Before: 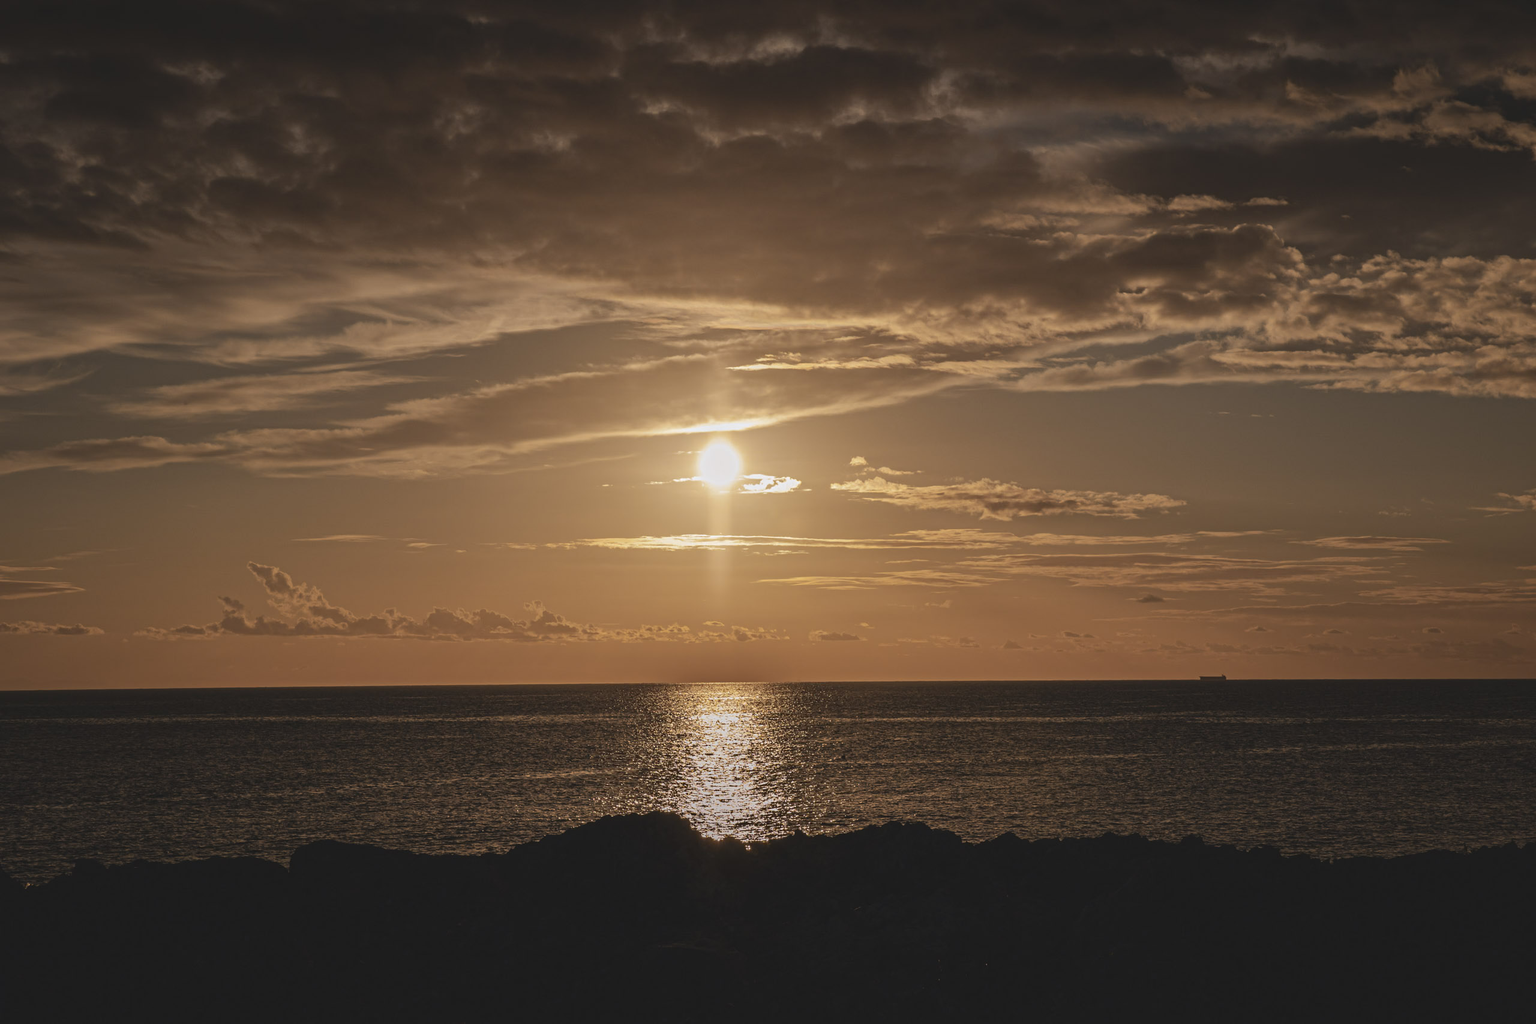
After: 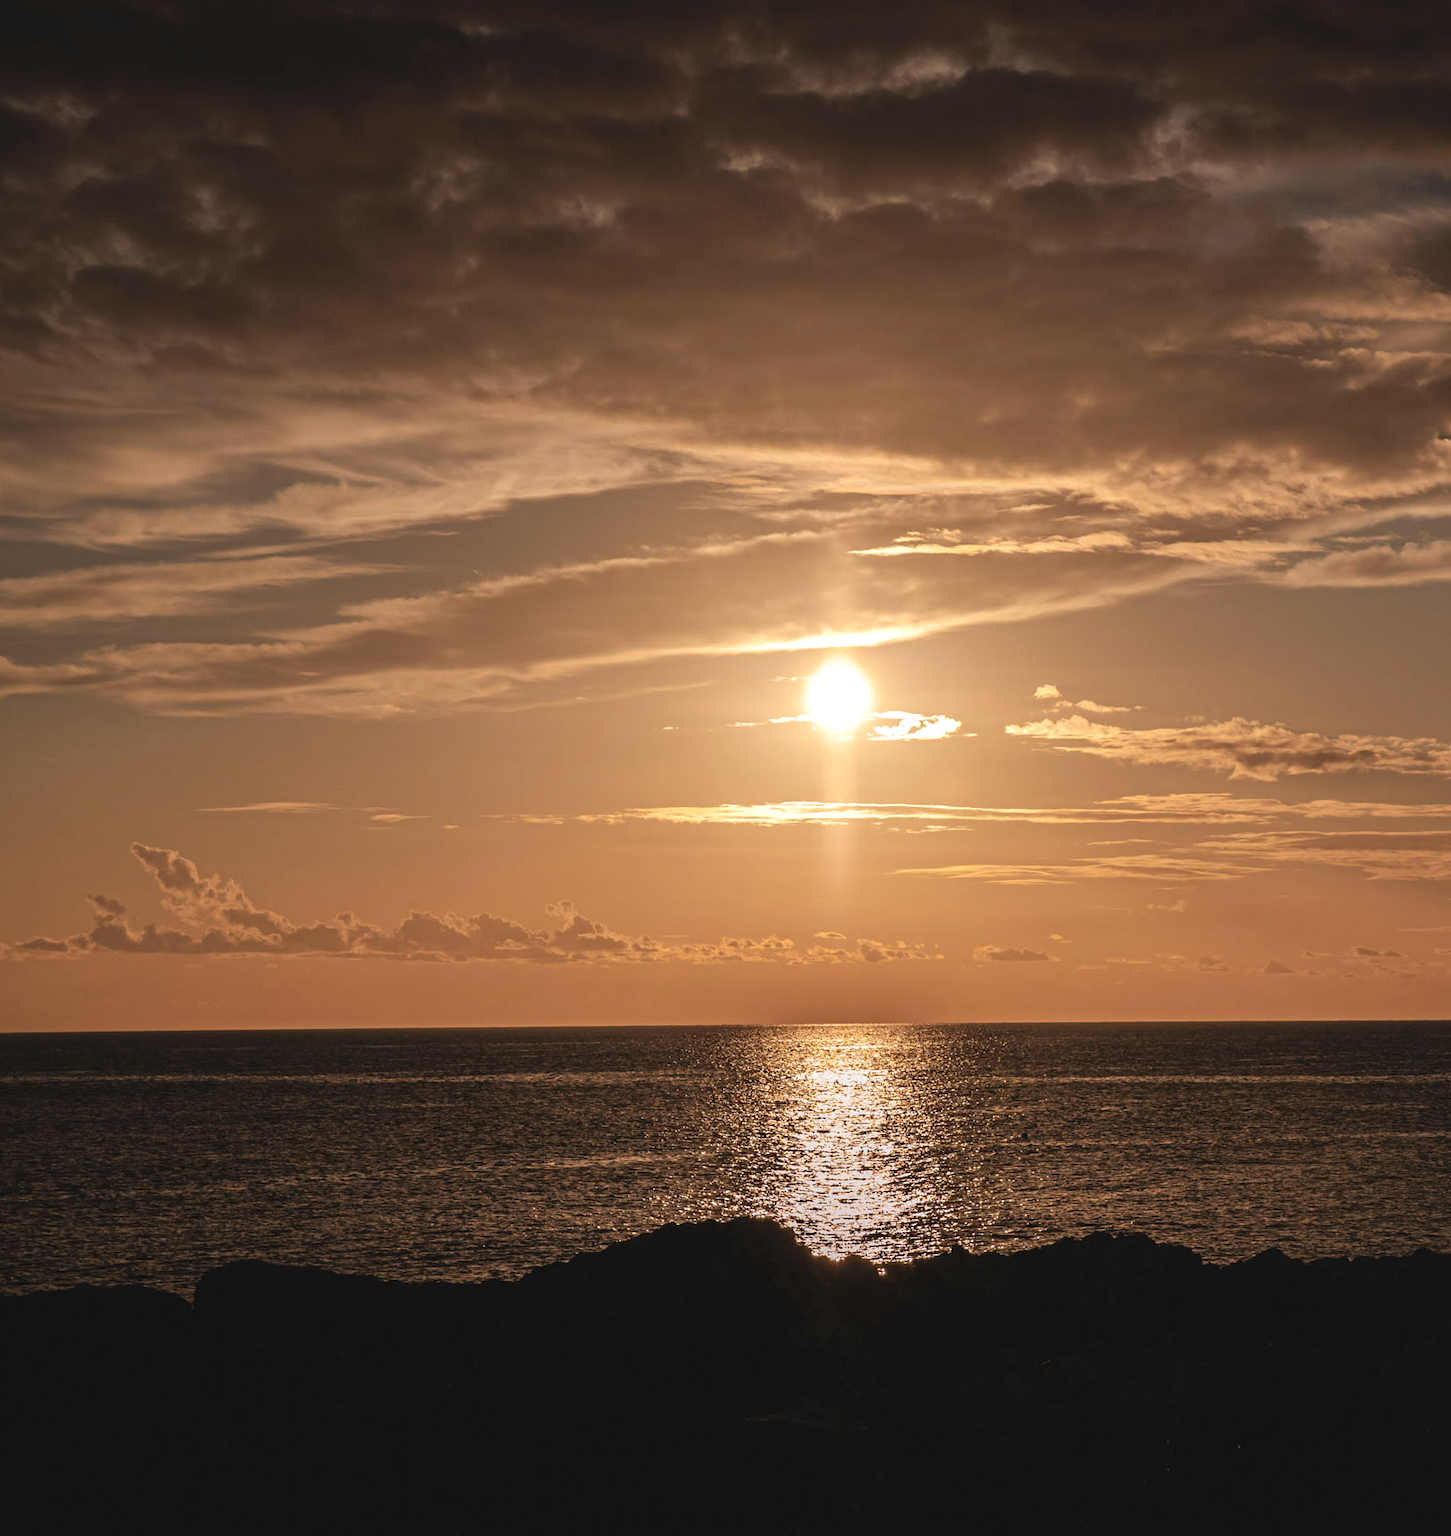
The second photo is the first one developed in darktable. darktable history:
tone equalizer: -8 EV -0.447 EV, -7 EV -0.421 EV, -6 EV -0.356 EV, -5 EV -0.245 EV, -3 EV 0.219 EV, -2 EV 0.344 EV, -1 EV 0.376 EV, +0 EV 0.44 EV
crop: left 10.44%, right 26.524%
